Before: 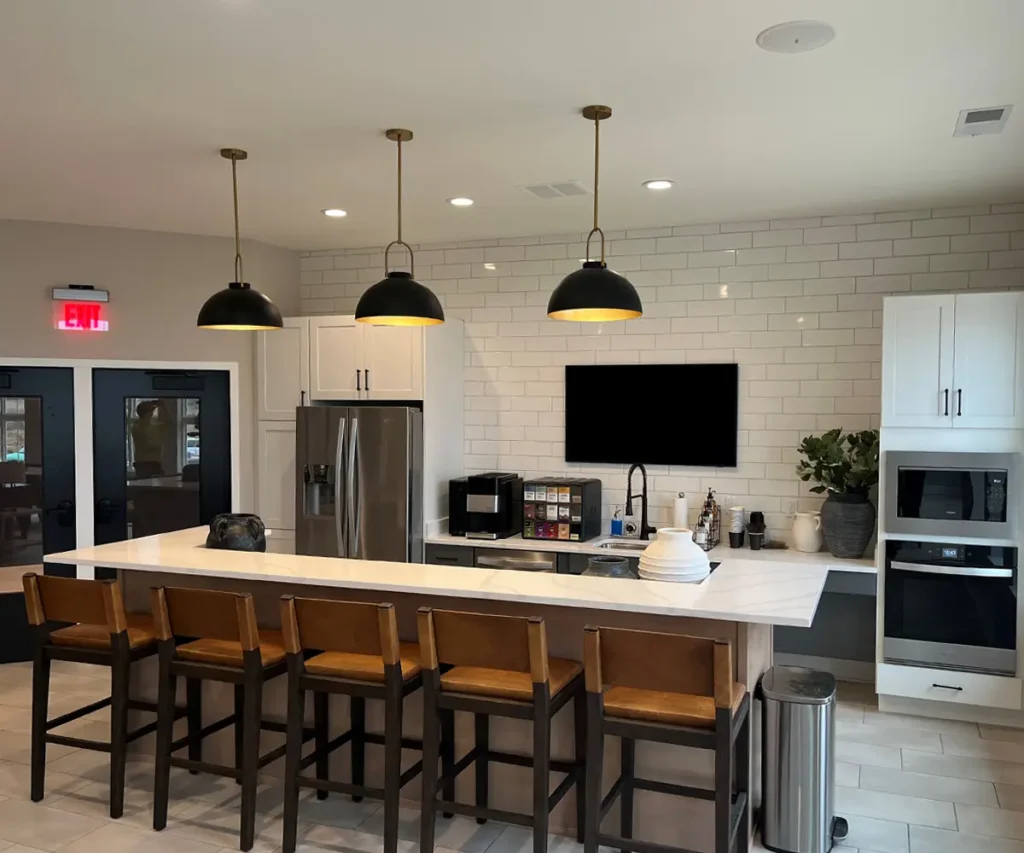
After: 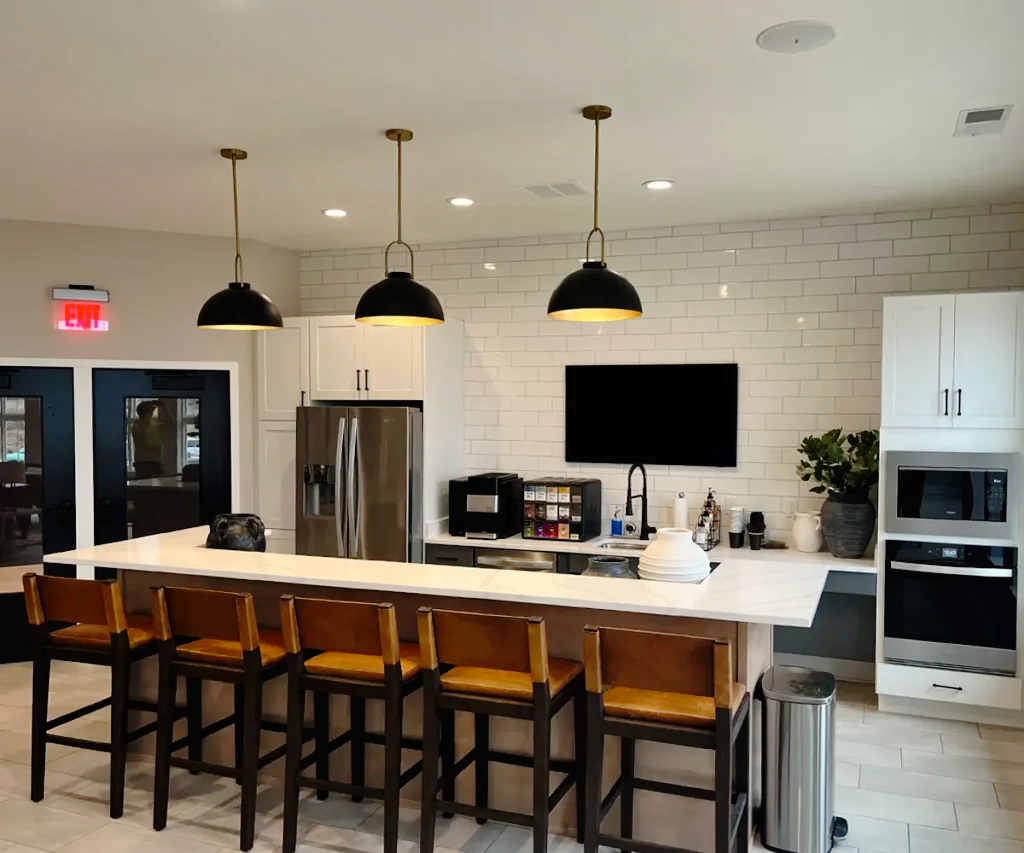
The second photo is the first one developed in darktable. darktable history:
color correction: highlights b* 3
tone curve: curves: ch0 [(0, 0) (0.003, 0.01) (0.011, 0.01) (0.025, 0.011) (0.044, 0.019) (0.069, 0.032) (0.1, 0.054) (0.136, 0.088) (0.177, 0.138) (0.224, 0.214) (0.277, 0.297) (0.335, 0.391) (0.399, 0.469) (0.468, 0.551) (0.543, 0.622) (0.623, 0.699) (0.709, 0.775) (0.801, 0.85) (0.898, 0.929) (1, 1)], preserve colors none
shadows and highlights: shadows 22.7, highlights -48.71, soften with gaussian
